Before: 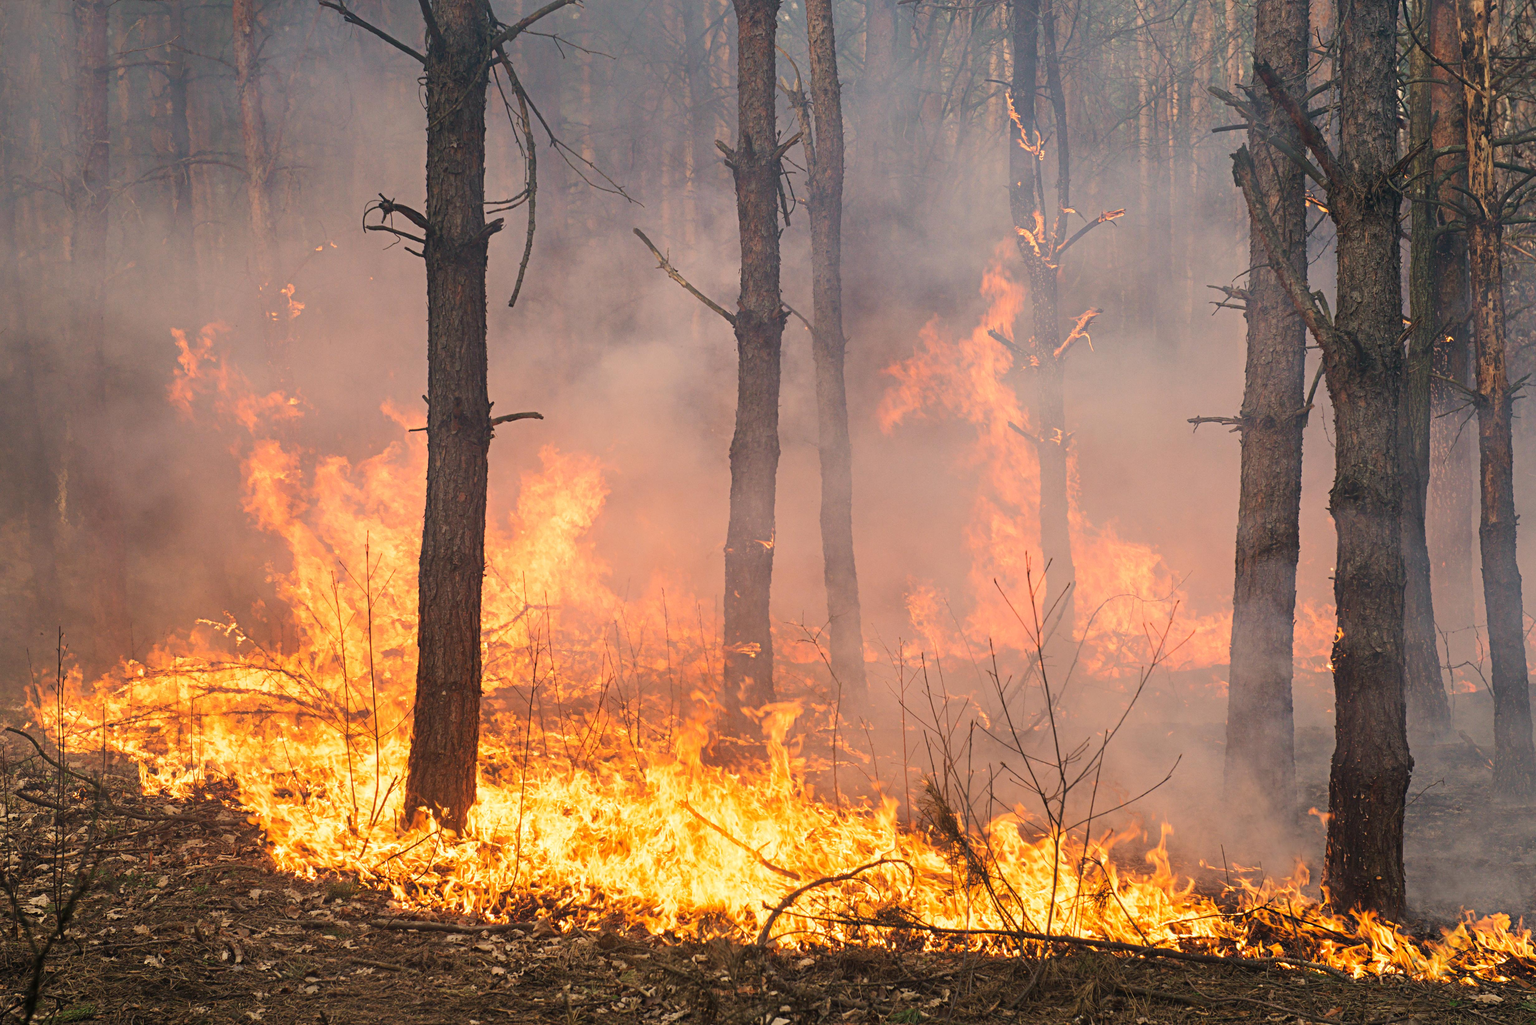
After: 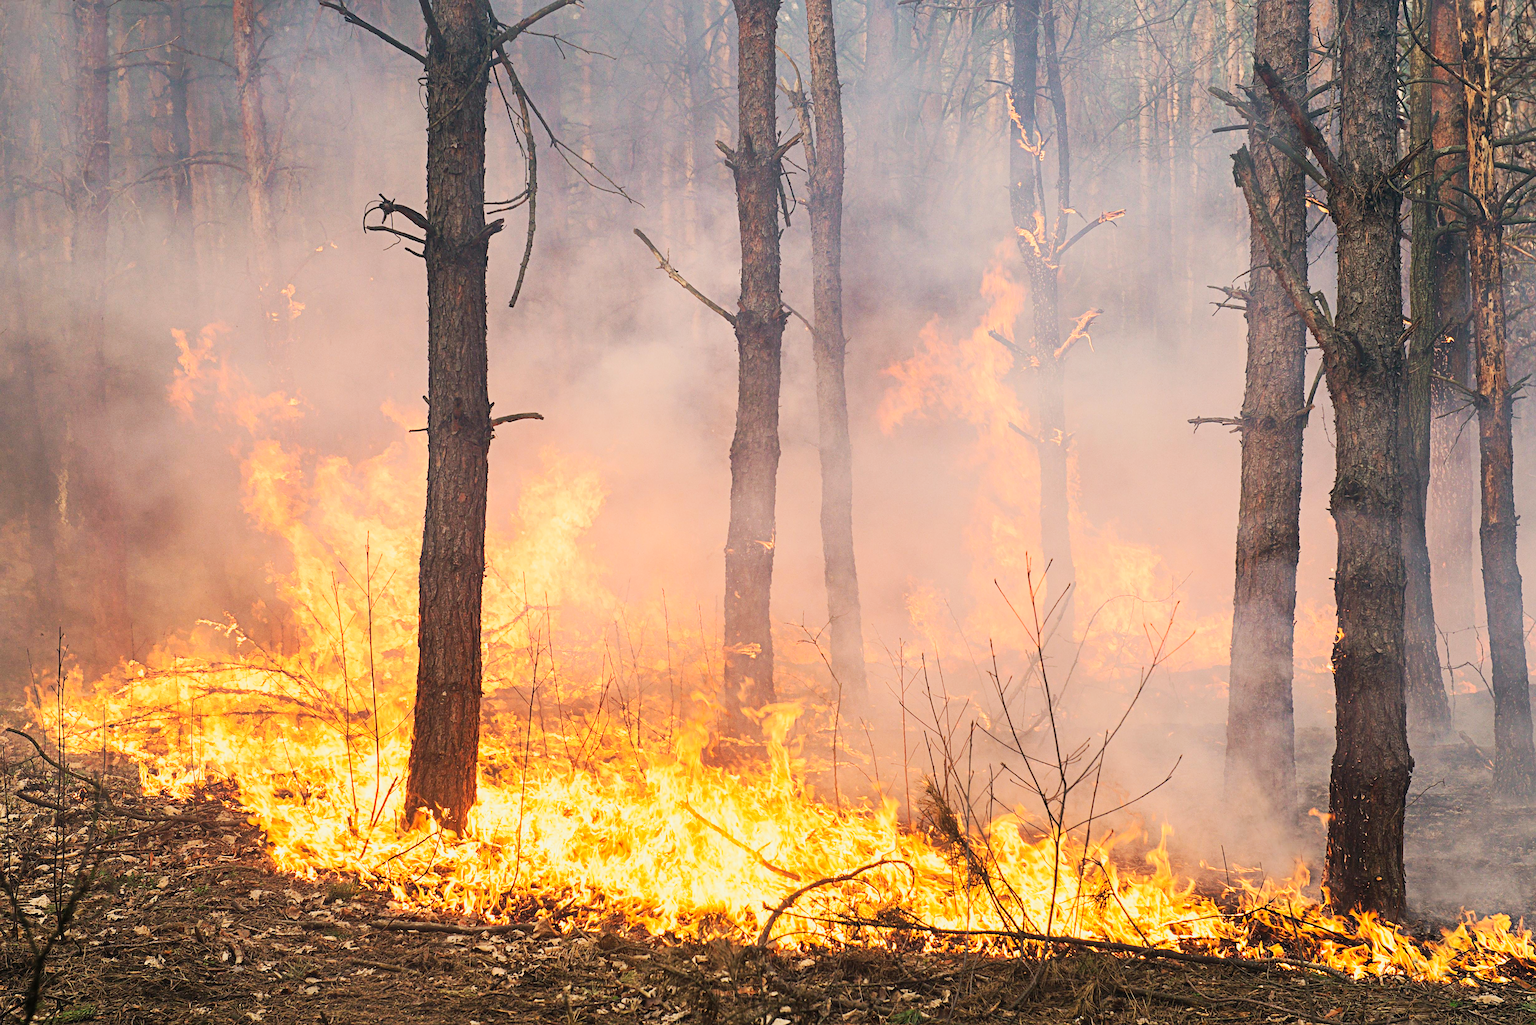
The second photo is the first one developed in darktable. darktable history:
sharpen: on, module defaults
tone equalizer: -8 EV -0.002 EV, -7 EV 0.003 EV, -6 EV -0.028 EV, -5 EV 0.014 EV, -4 EV -0.019 EV, -3 EV 0.019 EV, -2 EV -0.063 EV, -1 EV -0.299 EV, +0 EV -0.576 EV, edges refinement/feathering 500, mask exposure compensation -1.57 EV, preserve details no
tone curve: curves: ch0 [(0, 0) (0.055, 0.057) (0.258, 0.307) (0.434, 0.543) (0.517, 0.657) (0.745, 0.874) (1, 1)]; ch1 [(0, 0) (0.346, 0.307) (0.418, 0.383) (0.46, 0.439) (0.482, 0.493) (0.502, 0.503) (0.517, 0.514) (0.55, 0.561) (0.588, 0.603) (0.646, 0.688) (1, 1)]; ch2 [(0, 0) (0.346, 0.34) (0.431, 0.45) (0.485, 0.499) (0.5, 0.503) (0.527, 0.525) (0.545, 0.562) (0.679, 0.706) (1, 1)], preserve colors none
